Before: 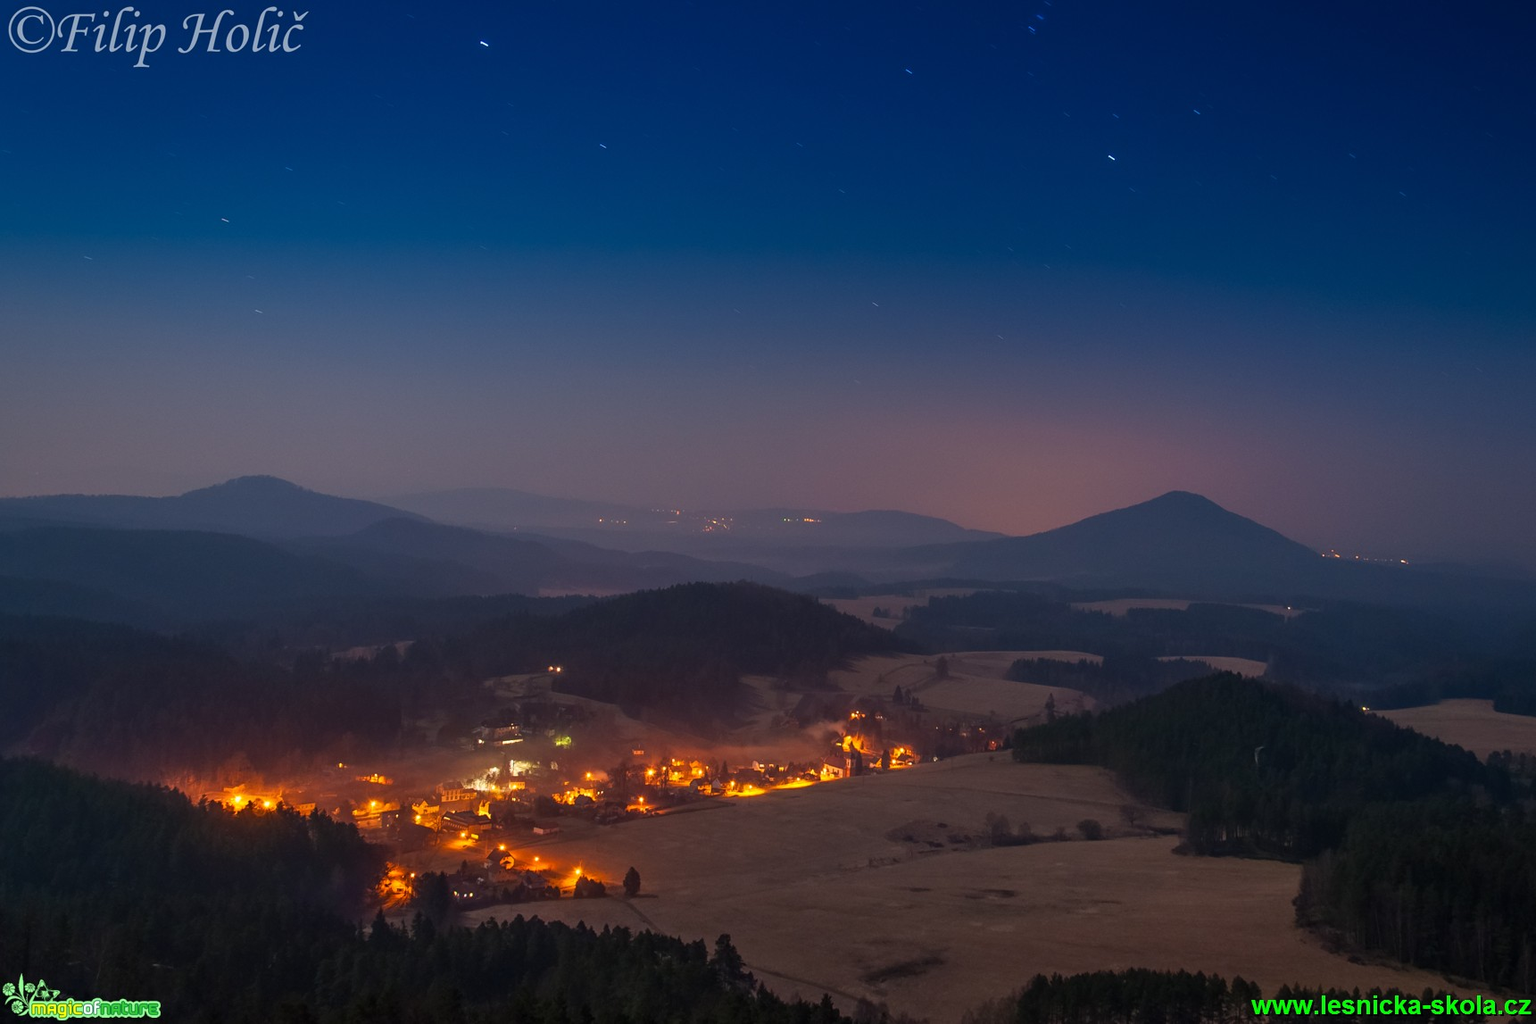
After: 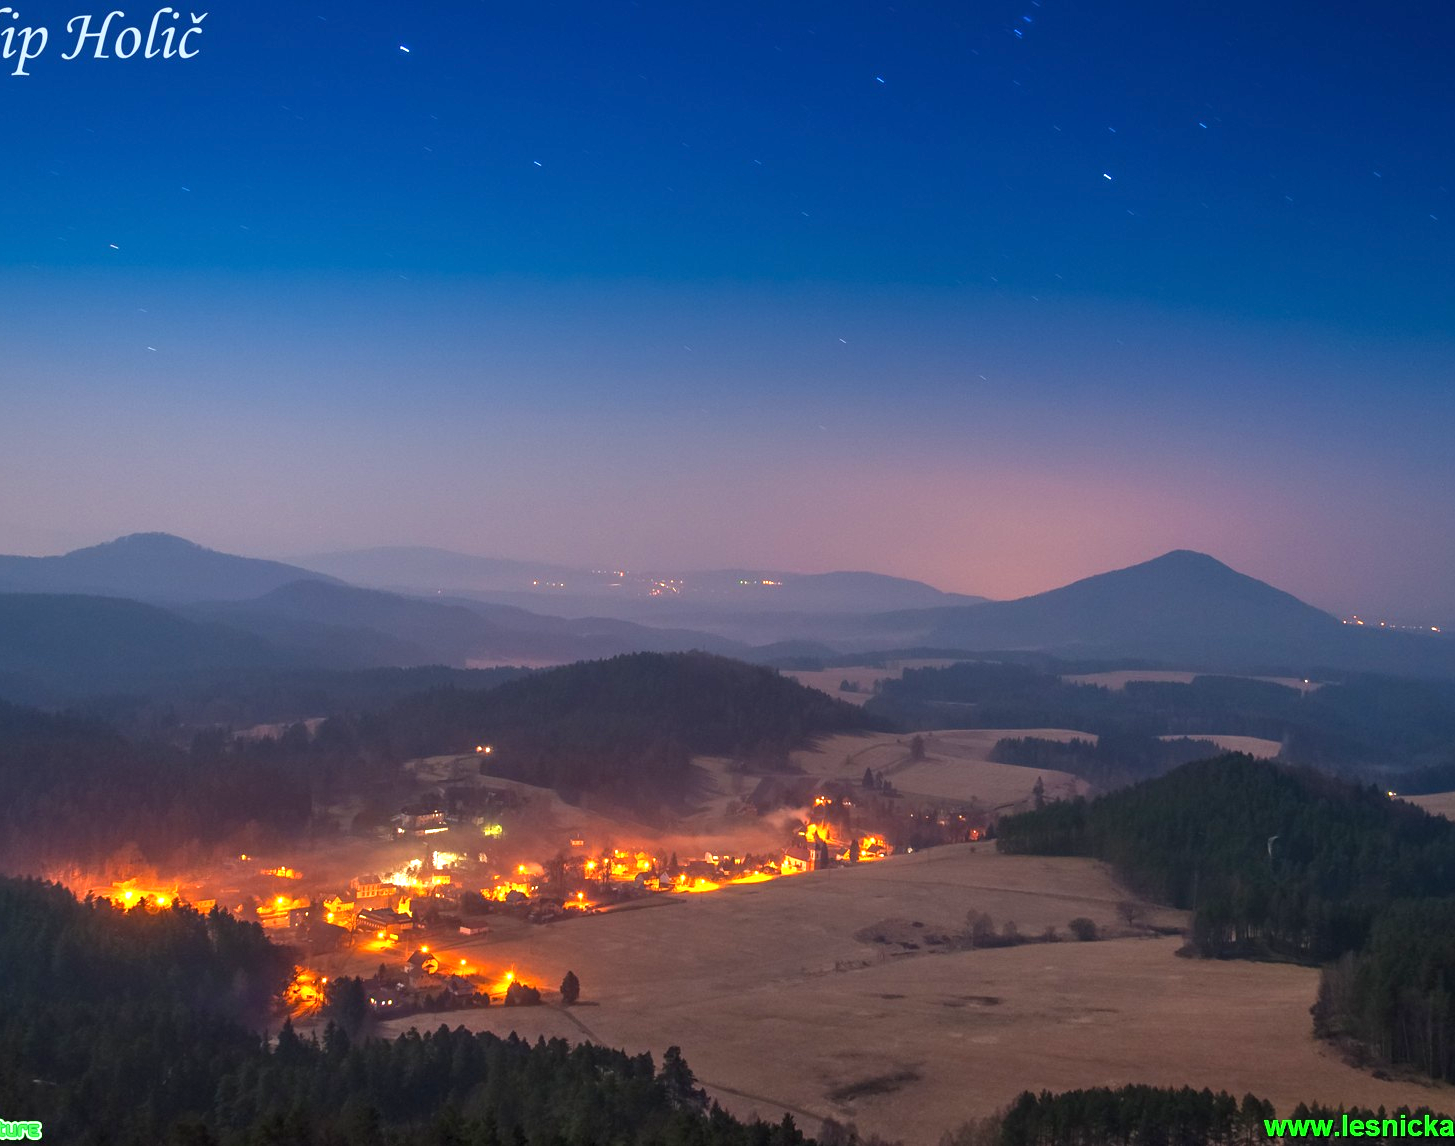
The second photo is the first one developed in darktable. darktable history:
crop: left 8.038%, right 7.383%
exposure: exposure 1.262 EV, compensate highlight preservation false
